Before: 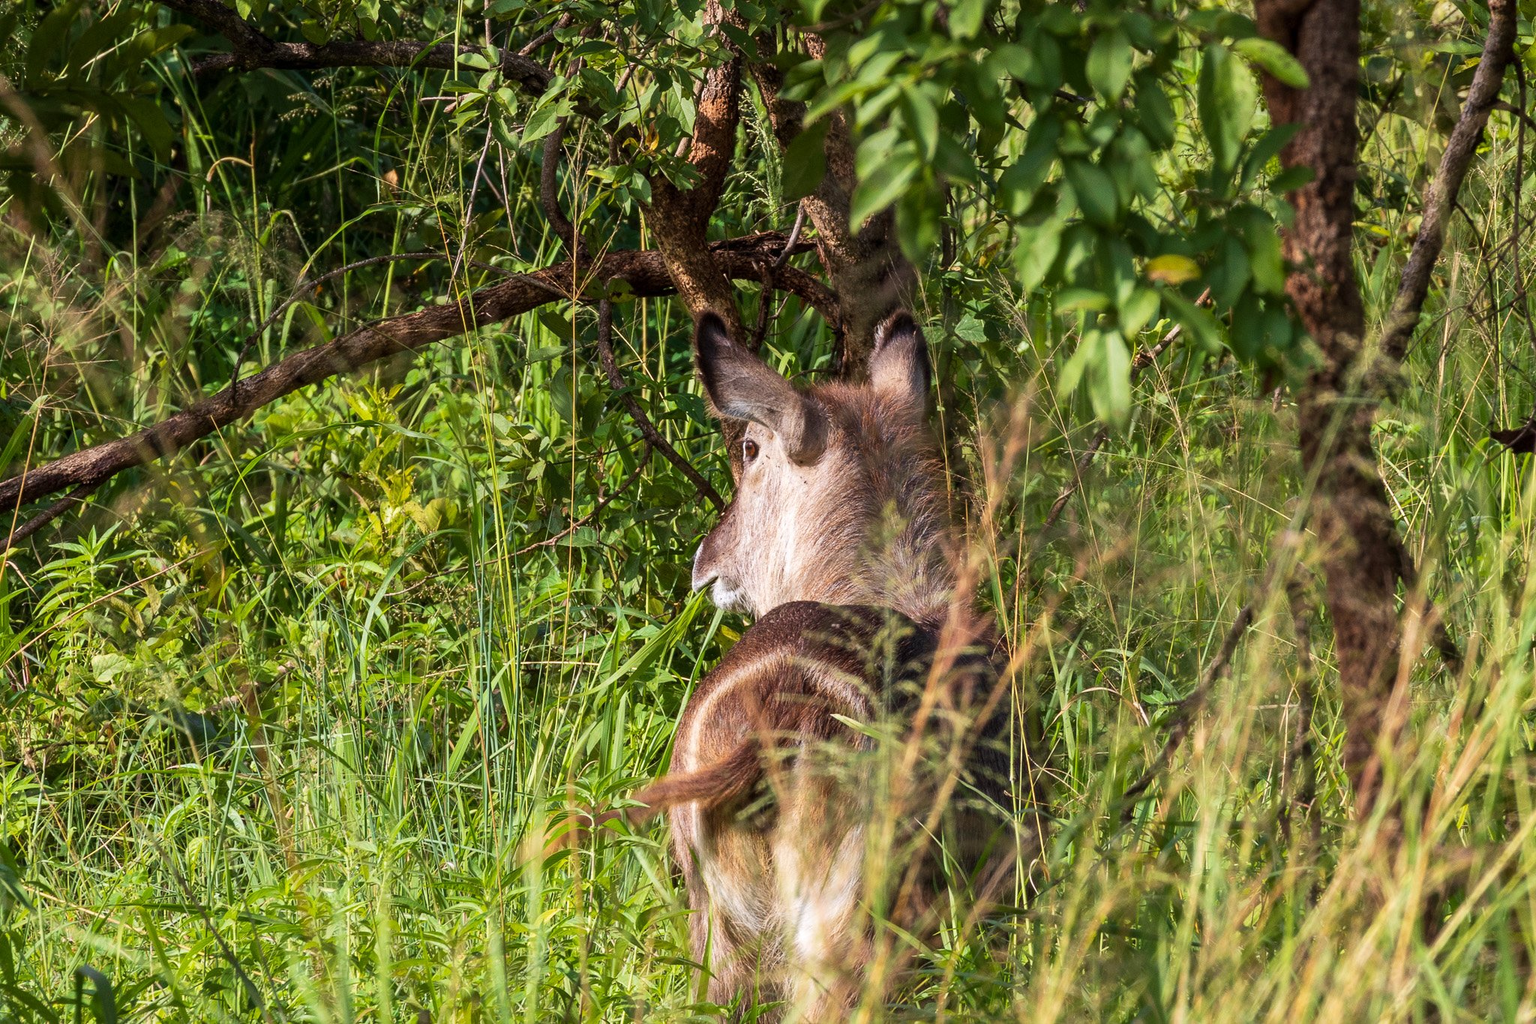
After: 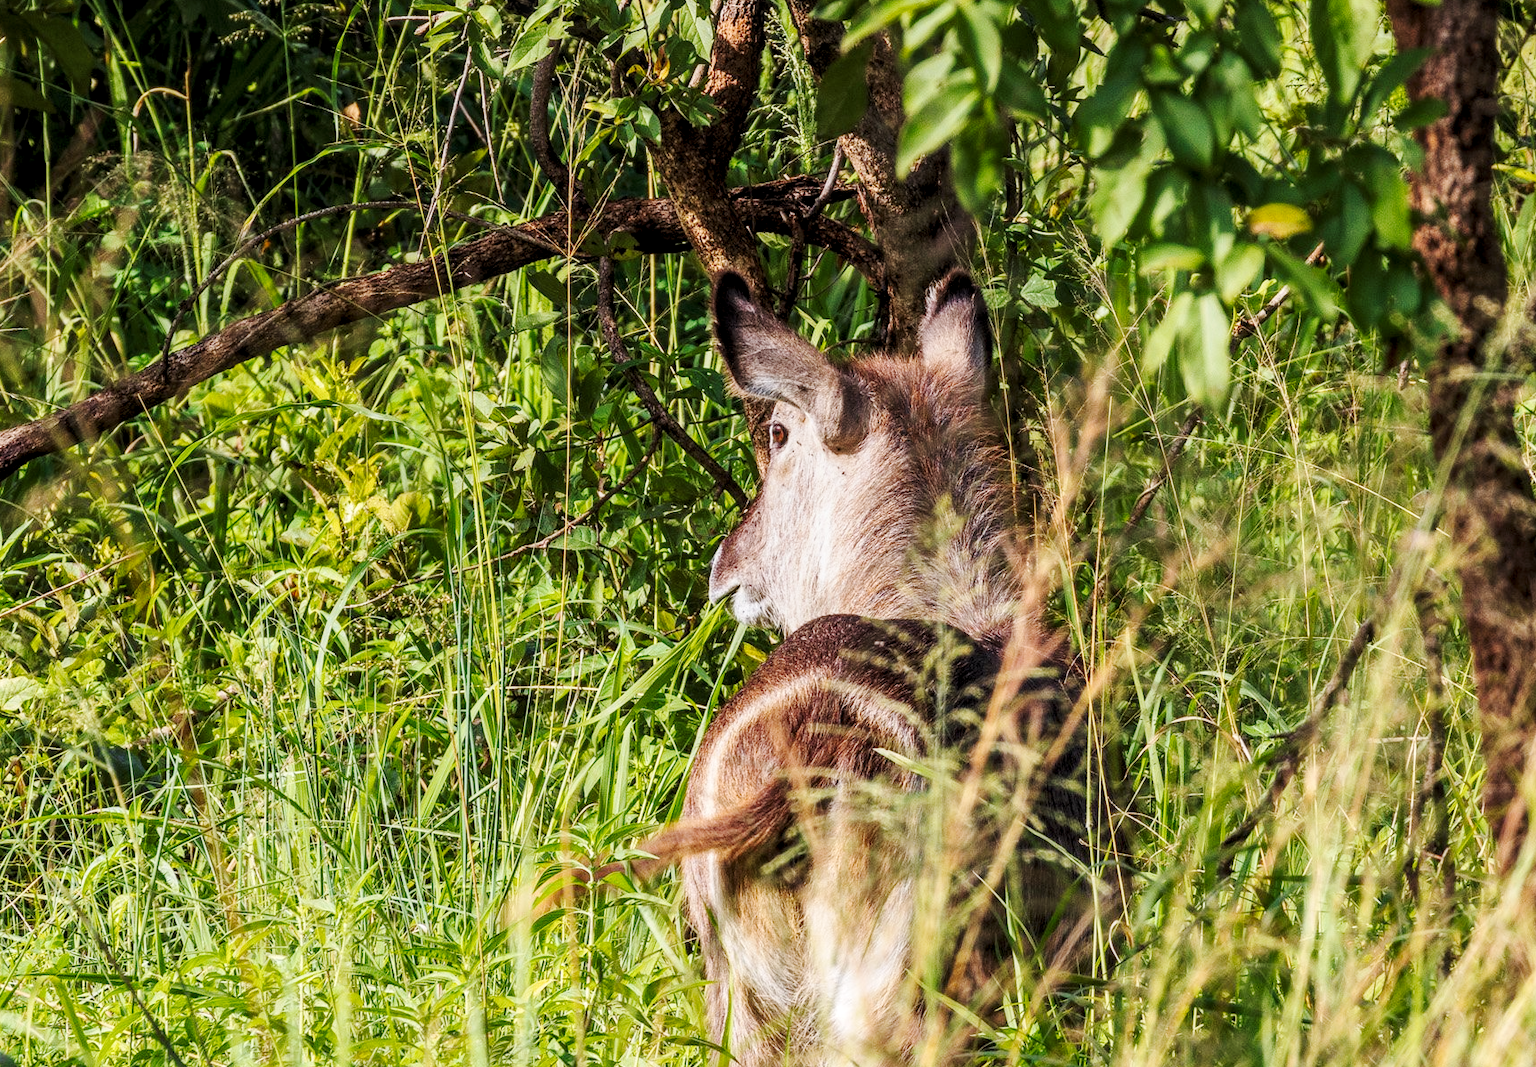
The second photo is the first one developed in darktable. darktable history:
local contrast: on, module defaults
levels: levels [0.031, 0.5, 0.969]
tone curve: curves: ch0 [(0, 0) (0.239, 0.248) (0.508, 0.606) (0.826, 0.855) (1, 0.945)]; ch1 [(0, 0) (0.401, 0.42) (0.442, 0.47) (0.492, 0.498) (0.511, 0.516) (0.555, 0.586) (0.681, 0.739) (1, 1)]; ch2 [(0, 0) (0.411, 0.433) (0.5, 0.504) (0.545, 0.574) (1, 1)], preserve colors none
crop: left 6.167%, top 8.186%, right 9.528%, bottom 3.972%
